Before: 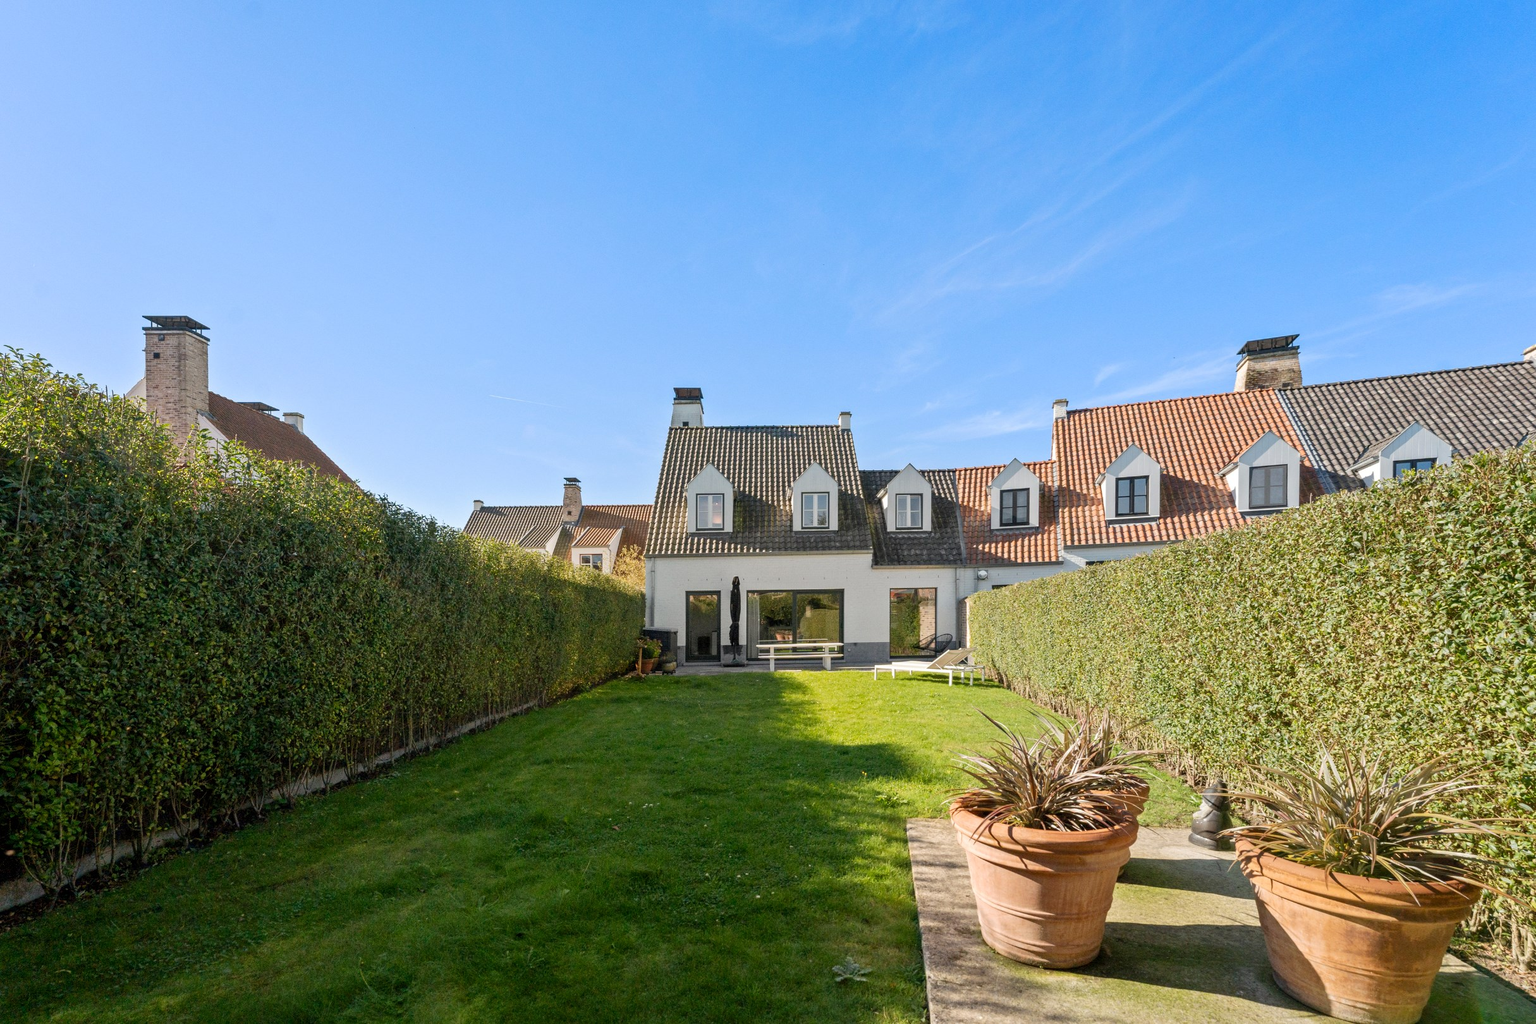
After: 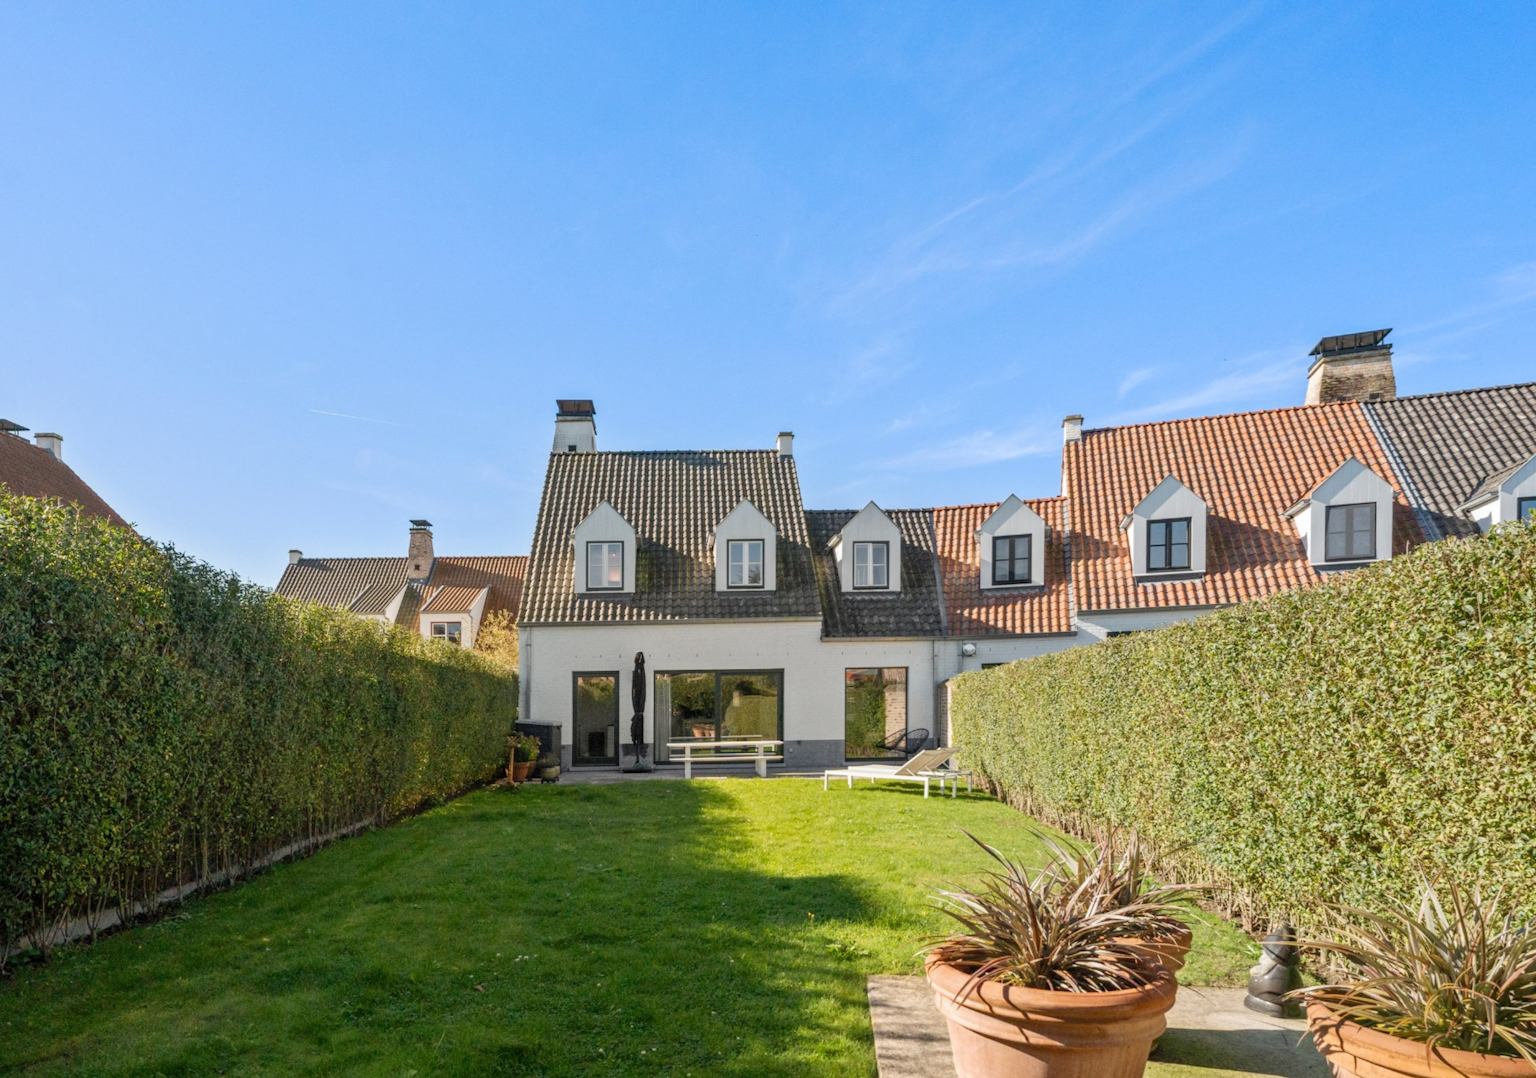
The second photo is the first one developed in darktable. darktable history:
crop: left 16.768%, top 8.653%, right 8.362%, bottom 12.485%
local contrast: detail 110%
lowpass: radius 0.5, unbound 0
